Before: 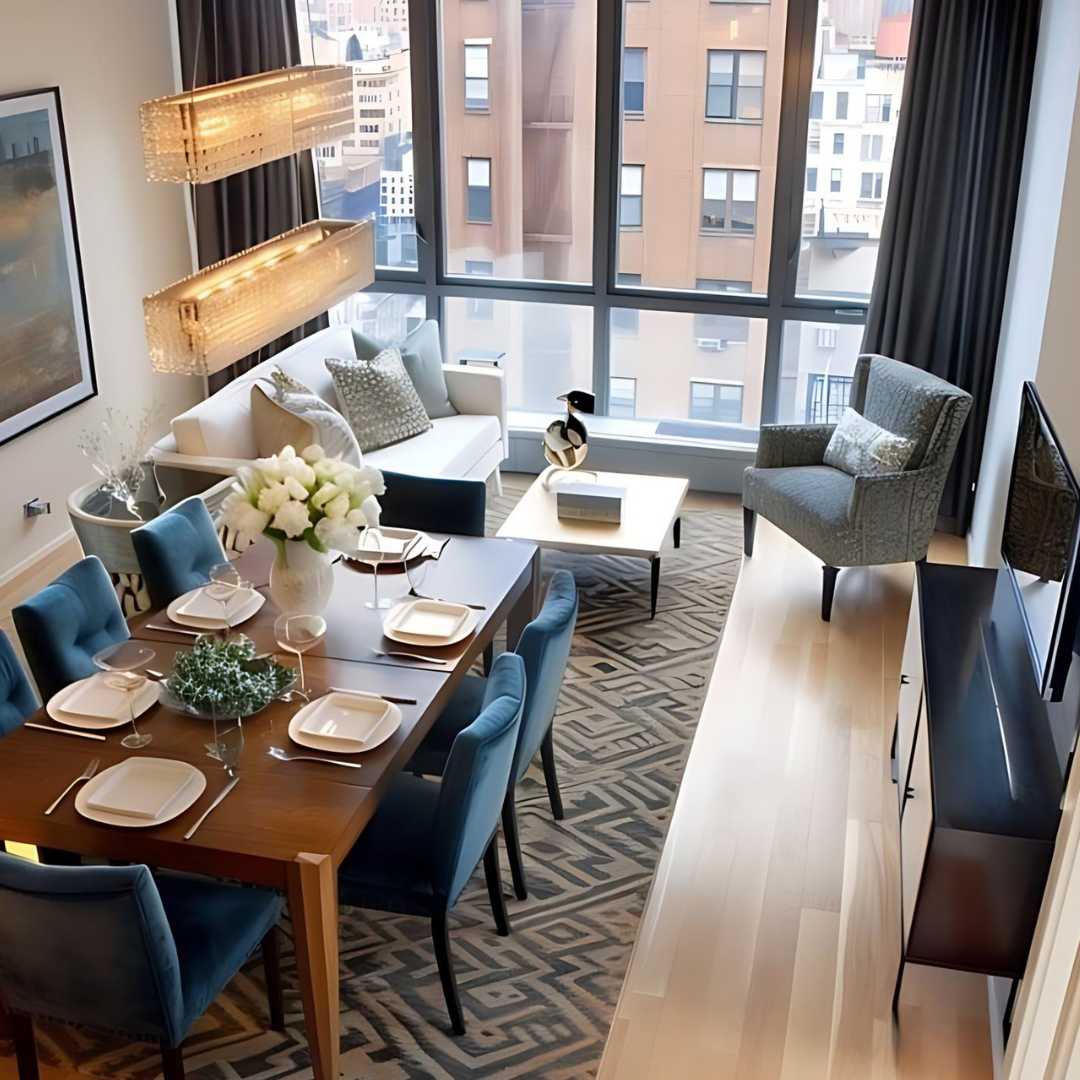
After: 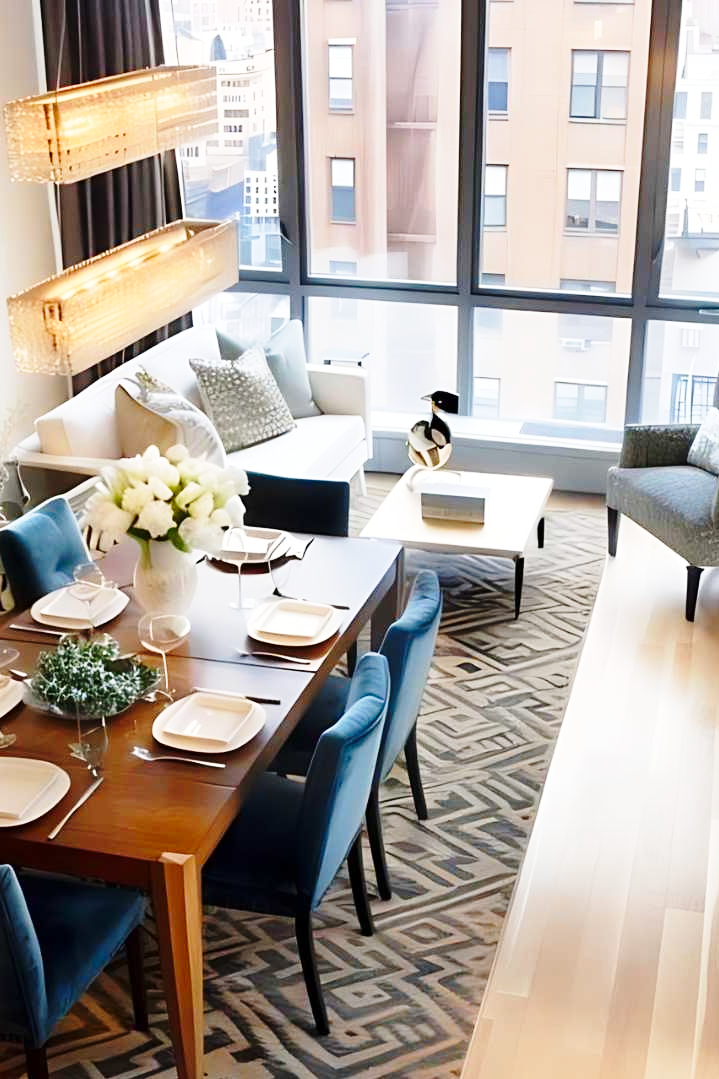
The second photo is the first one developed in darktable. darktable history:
crop and rotate: left 12.673%, right 20.66%
base curve: curves: ch0 [(0, 0) (0.028, 0.03) (0.121, 0.232) (0.46, 0.748) (0.859, 0.968) (1, 1)], preserve colors none
